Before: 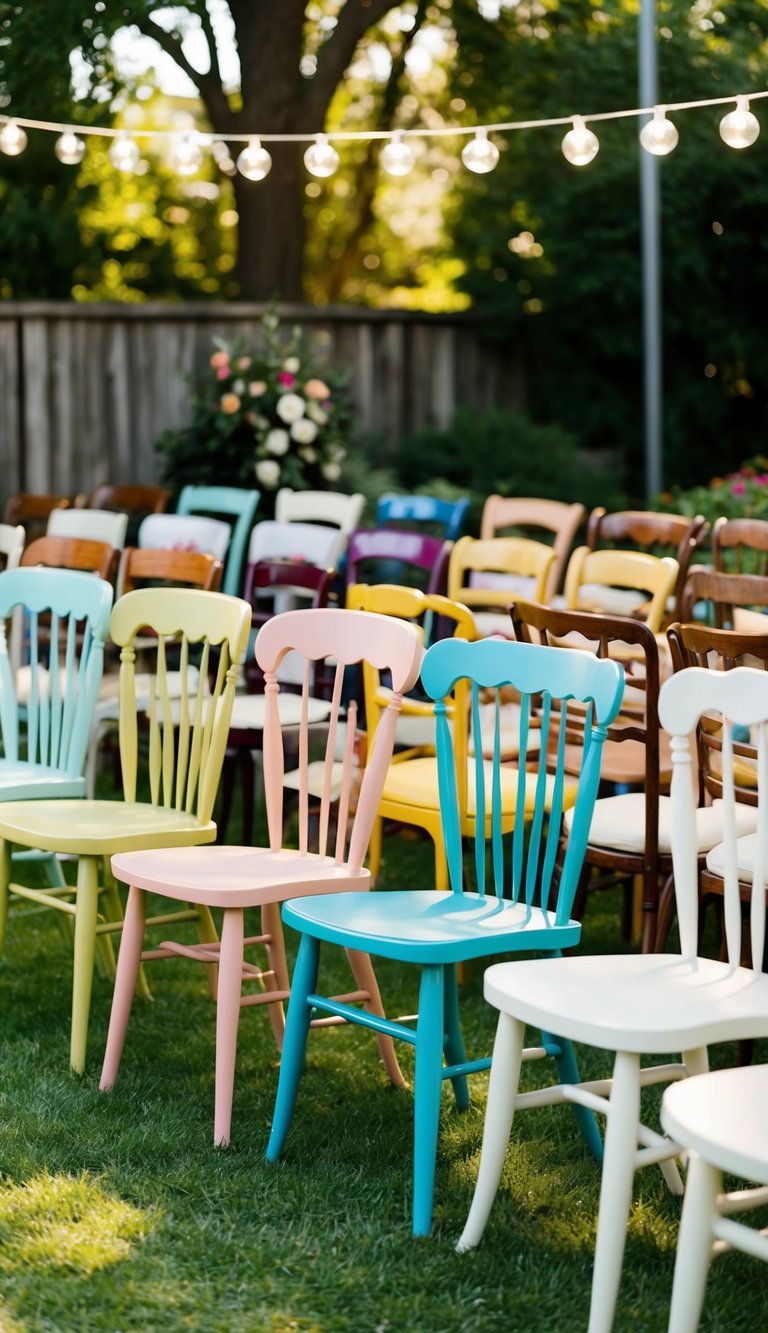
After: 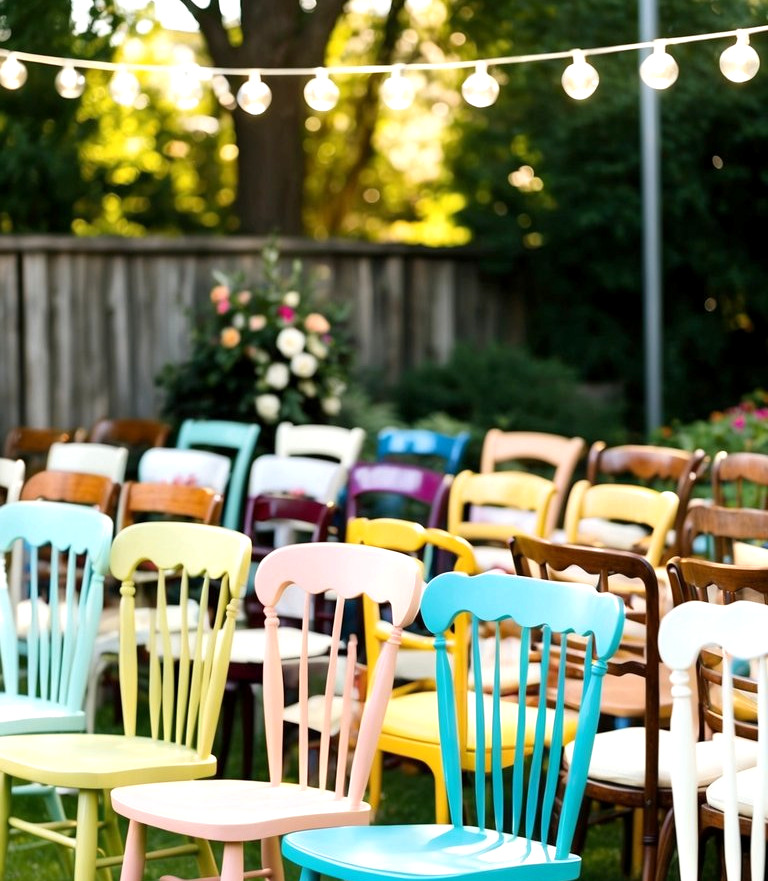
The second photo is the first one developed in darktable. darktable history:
crop and rotate: top 4.959%, bottom 28.92%
tone equalizer: on, module defaults
exposure: black level correction 0.001, exposure 0.499 EV, compensate highlight preservation false
